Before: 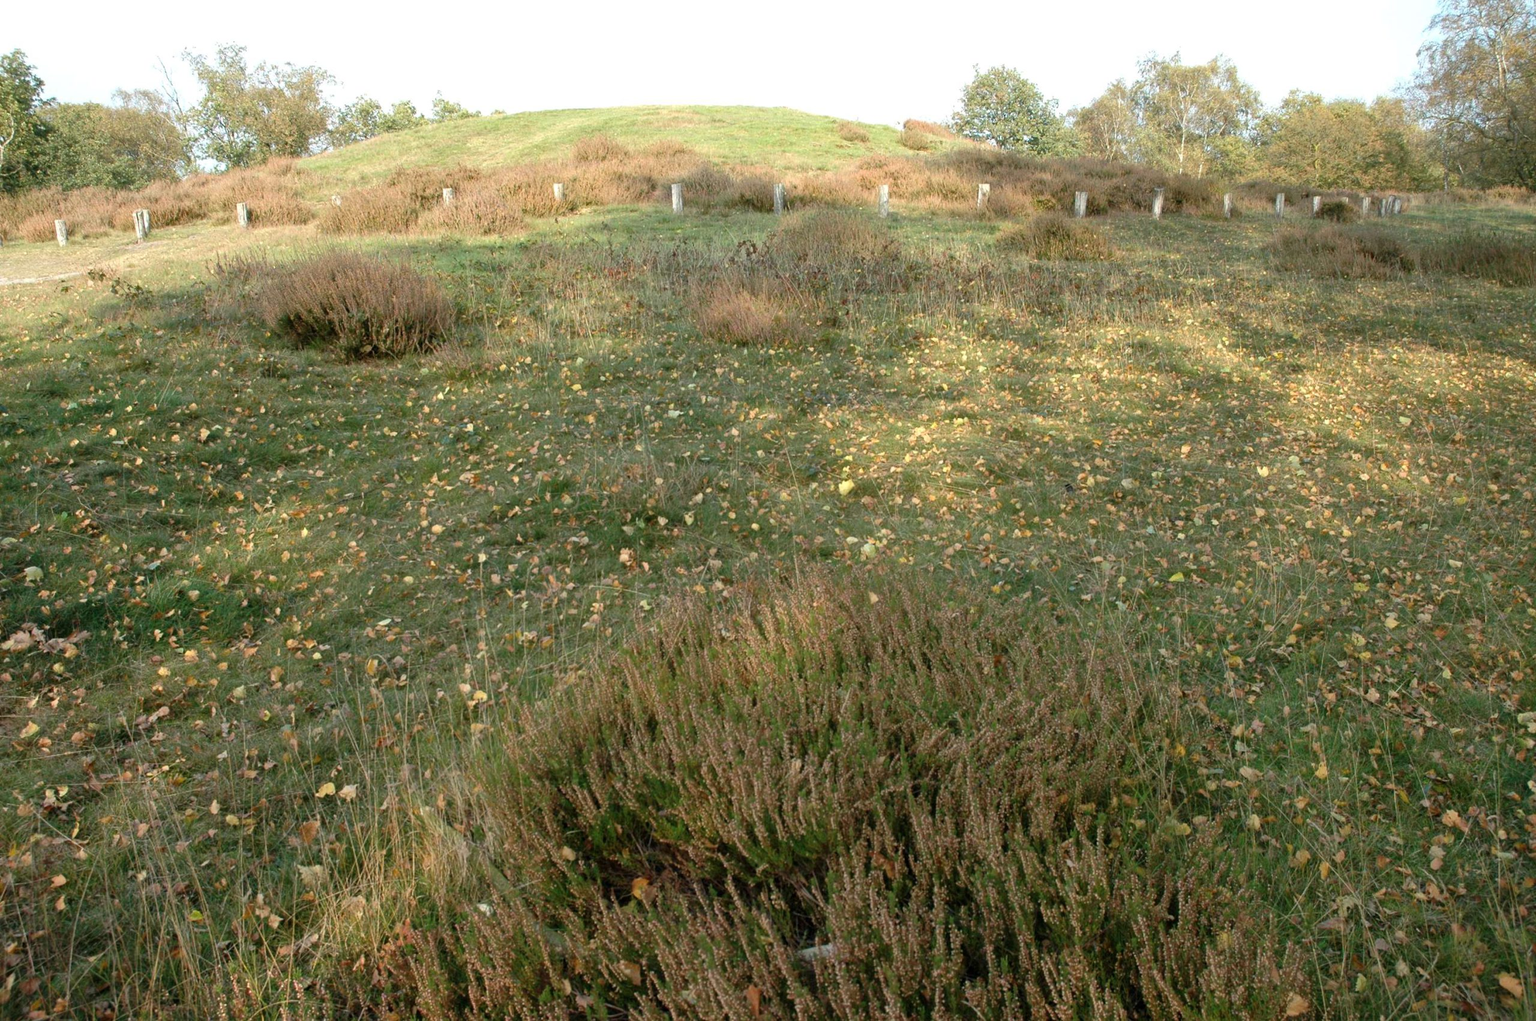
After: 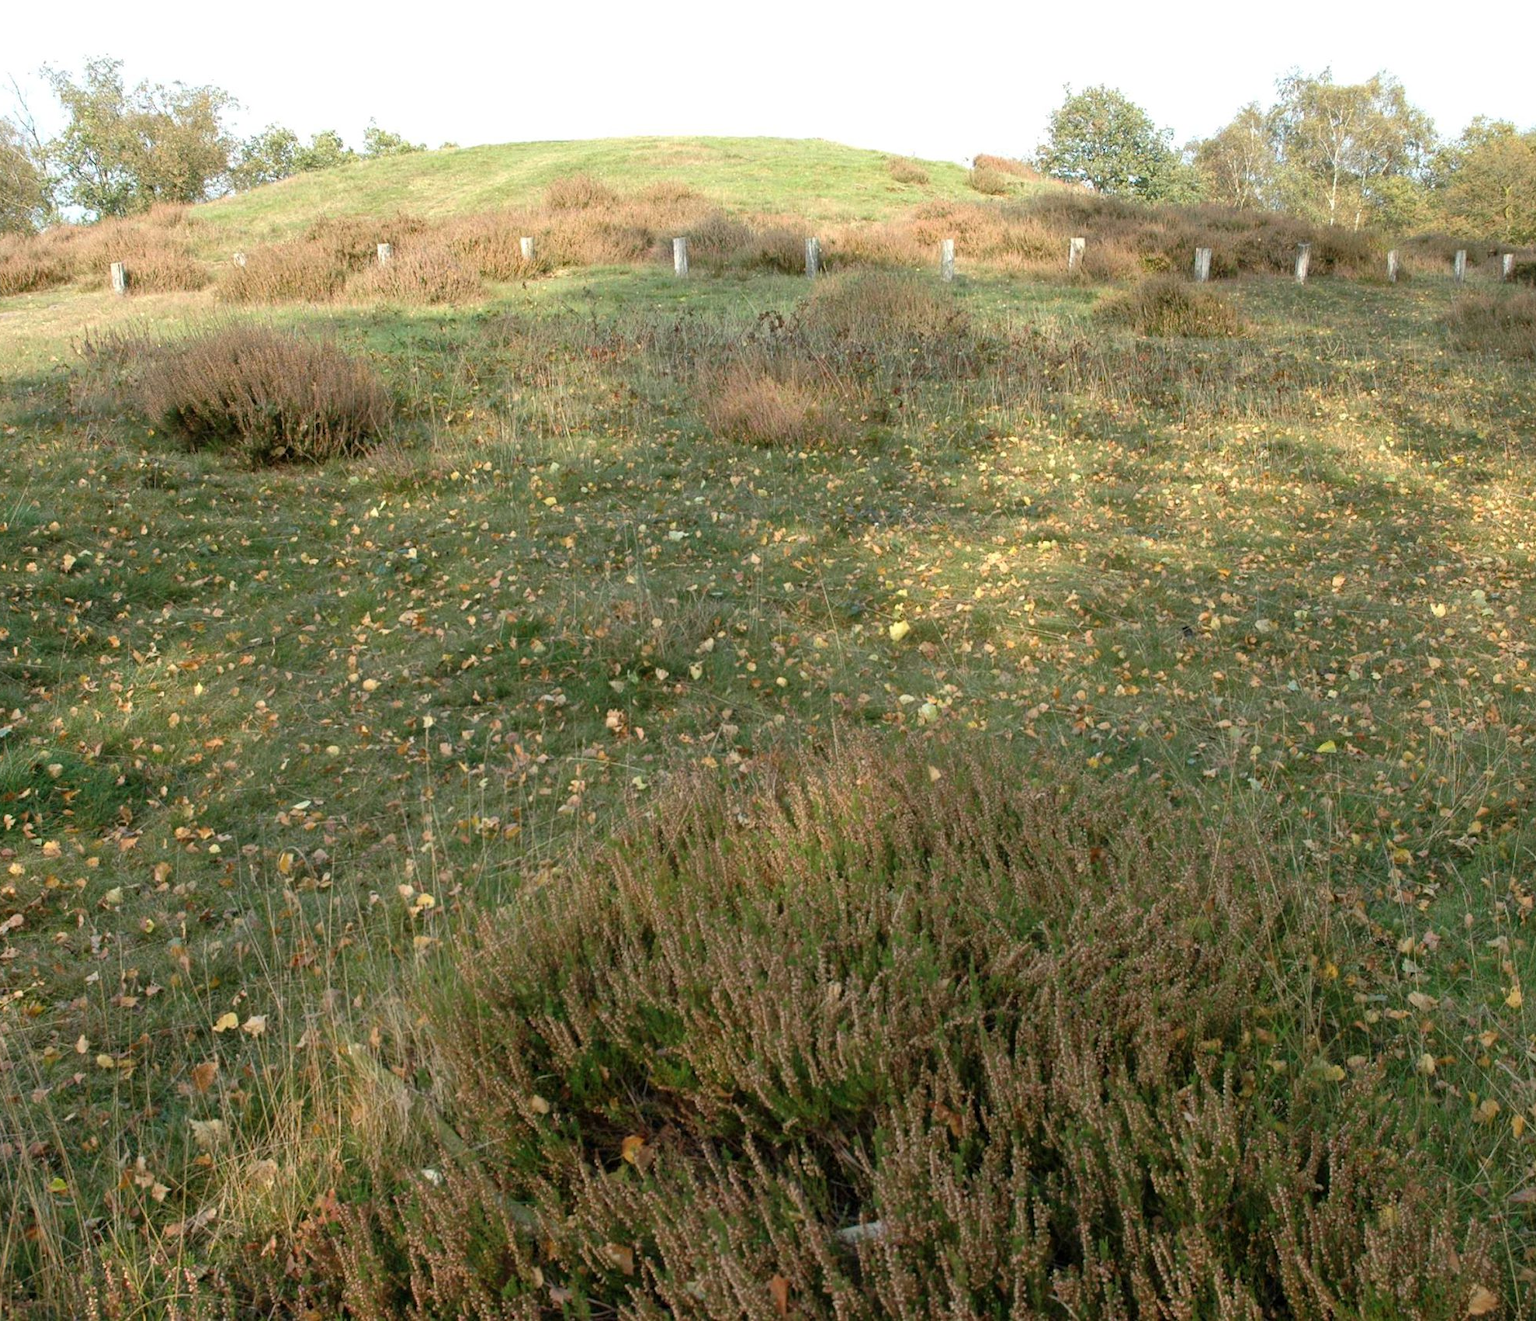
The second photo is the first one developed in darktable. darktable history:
crop: left 9.858%, right 12.813%
